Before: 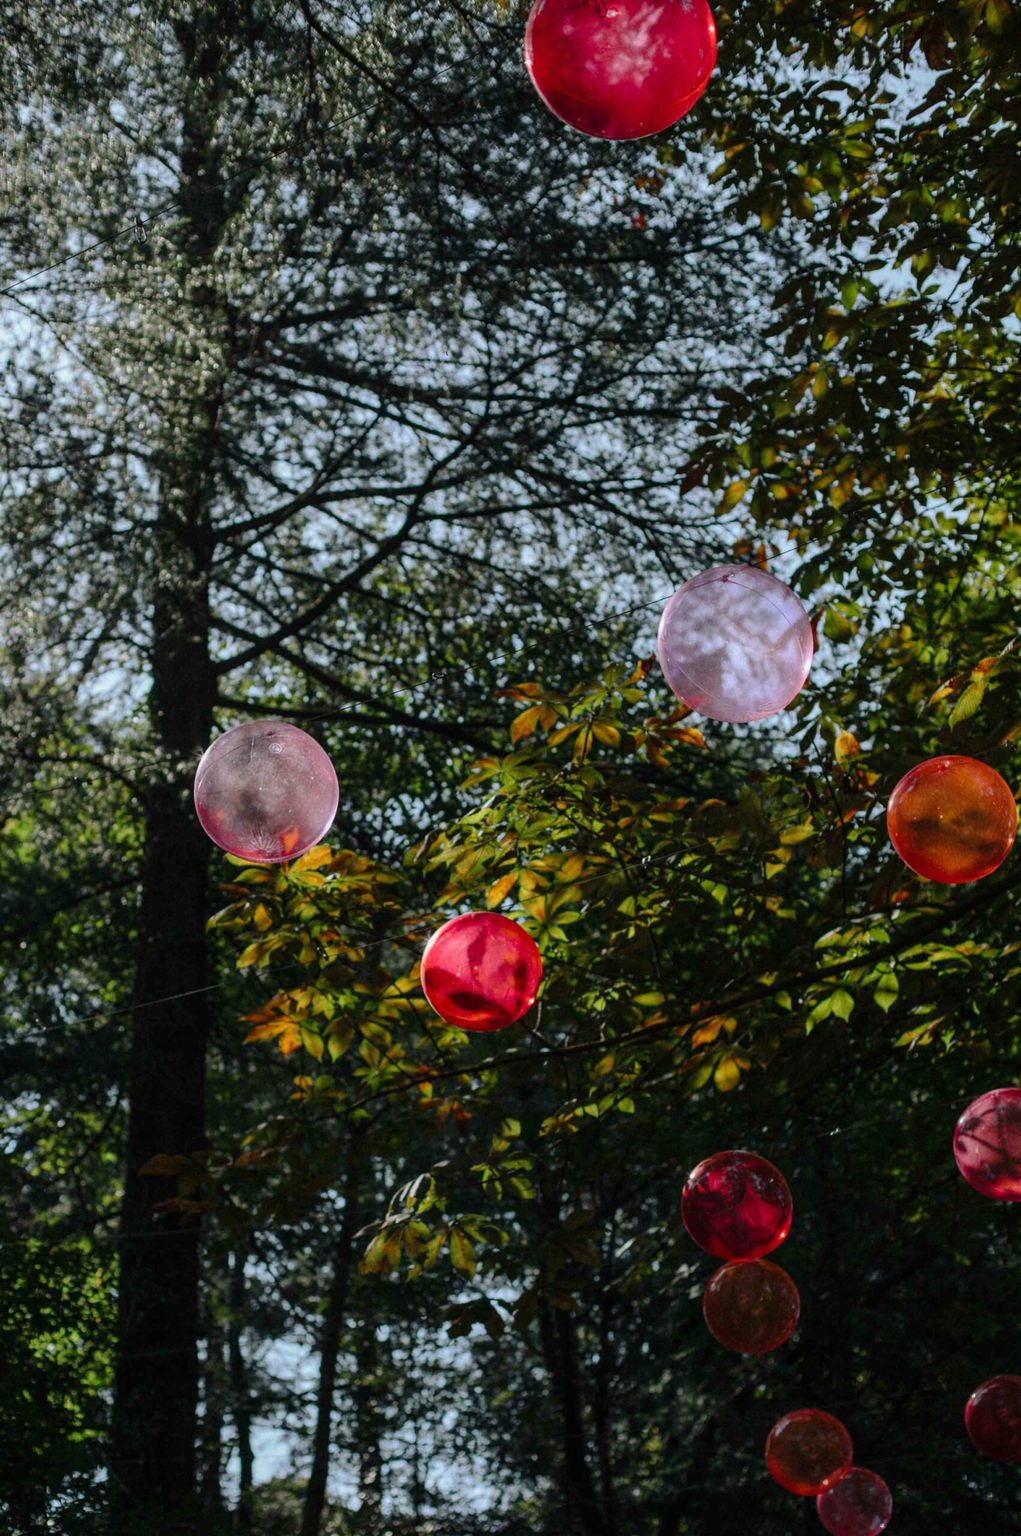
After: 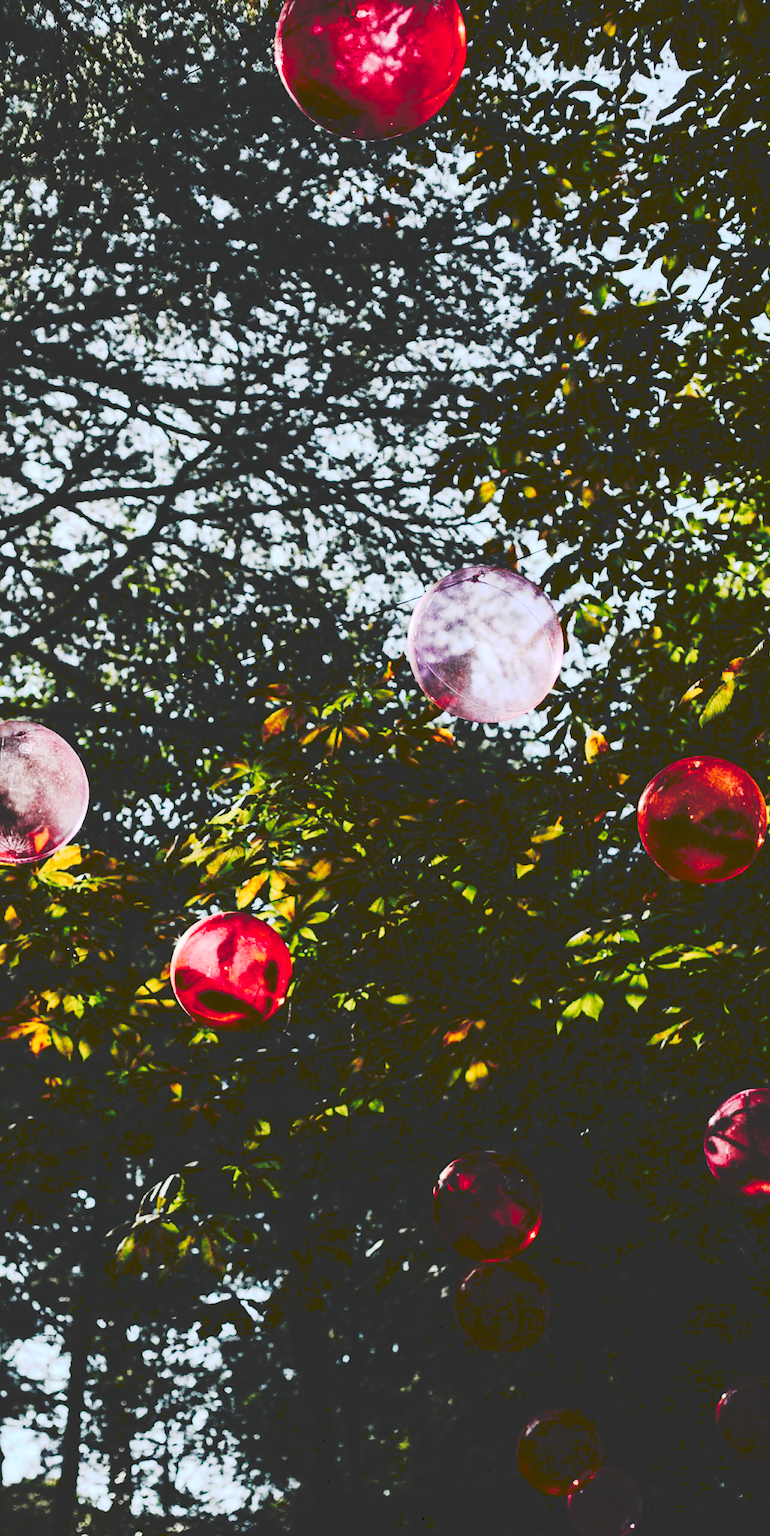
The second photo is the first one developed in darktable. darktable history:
tone curve: curves: ch0 [(0, 0) (0.003, 0.184) (0.011, 0.184) (0.025, 0.189) (0.044, 0.192) (0.069, 0.194) (0.1, 0.2) (0.136, 0.202) (0.177, 0.206) (0.224, 0.214) (0.277, 0.243) (0.335, 0.297) (0.399, 0.39) (0.468, 0.508) (0.543, 0.653) (0.623, 0.754) (0.709, 0.834) (0.801, 0.887) (0.898, 0.925) (1, 1)], preserve colors none
crop and rotate: left 24.516%
tone equalizer: smoothing diameter 2.22%, edges refinement/feathering 22.21, mask exposure compensation -1.57 EV, filter diffusion 5
contrast brightness saturation: contrast 0.374, brightness 0.107
